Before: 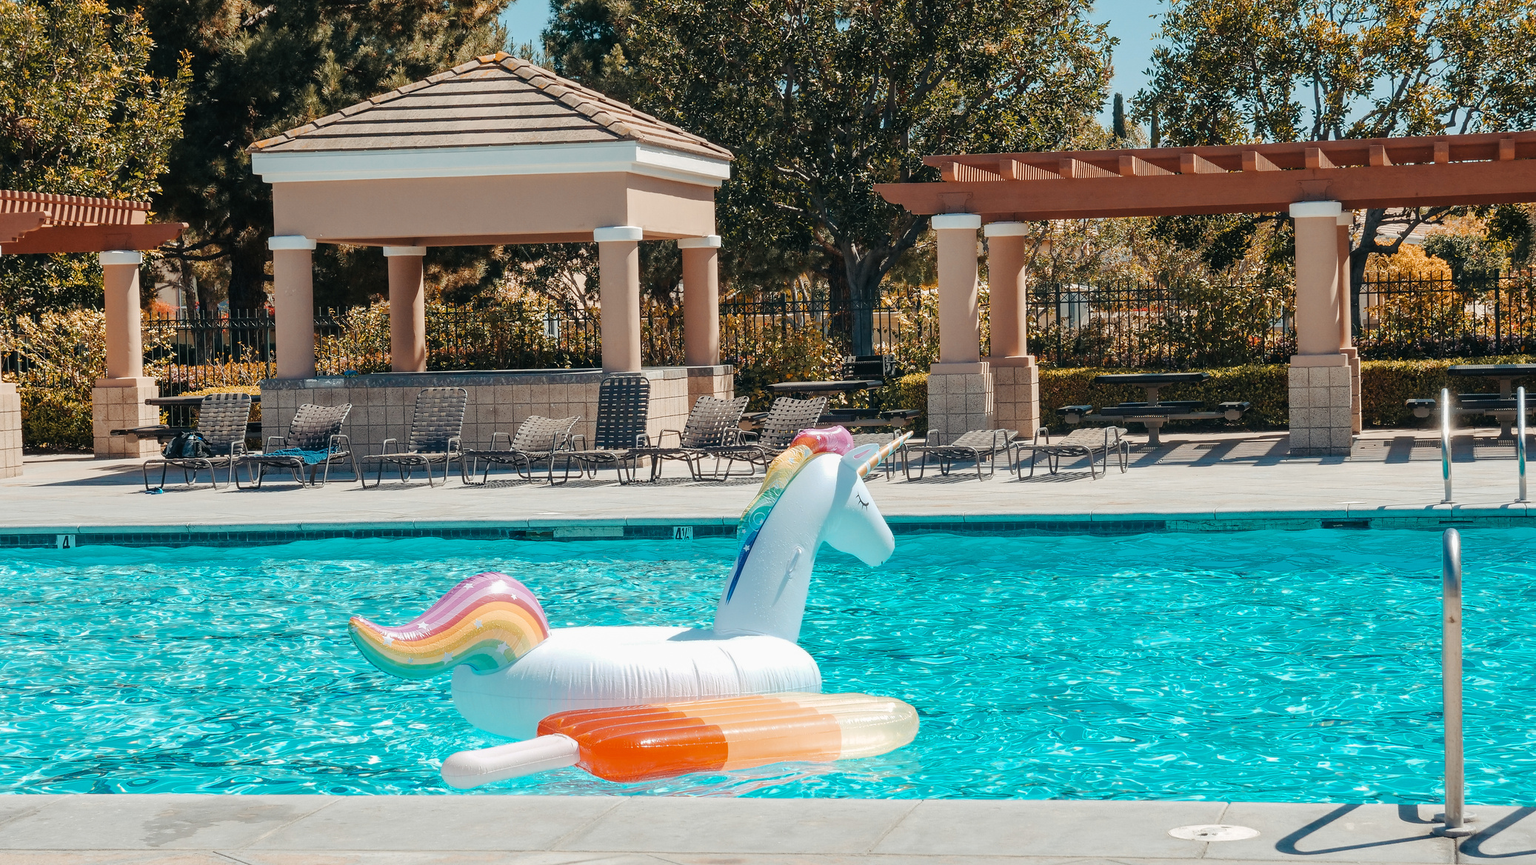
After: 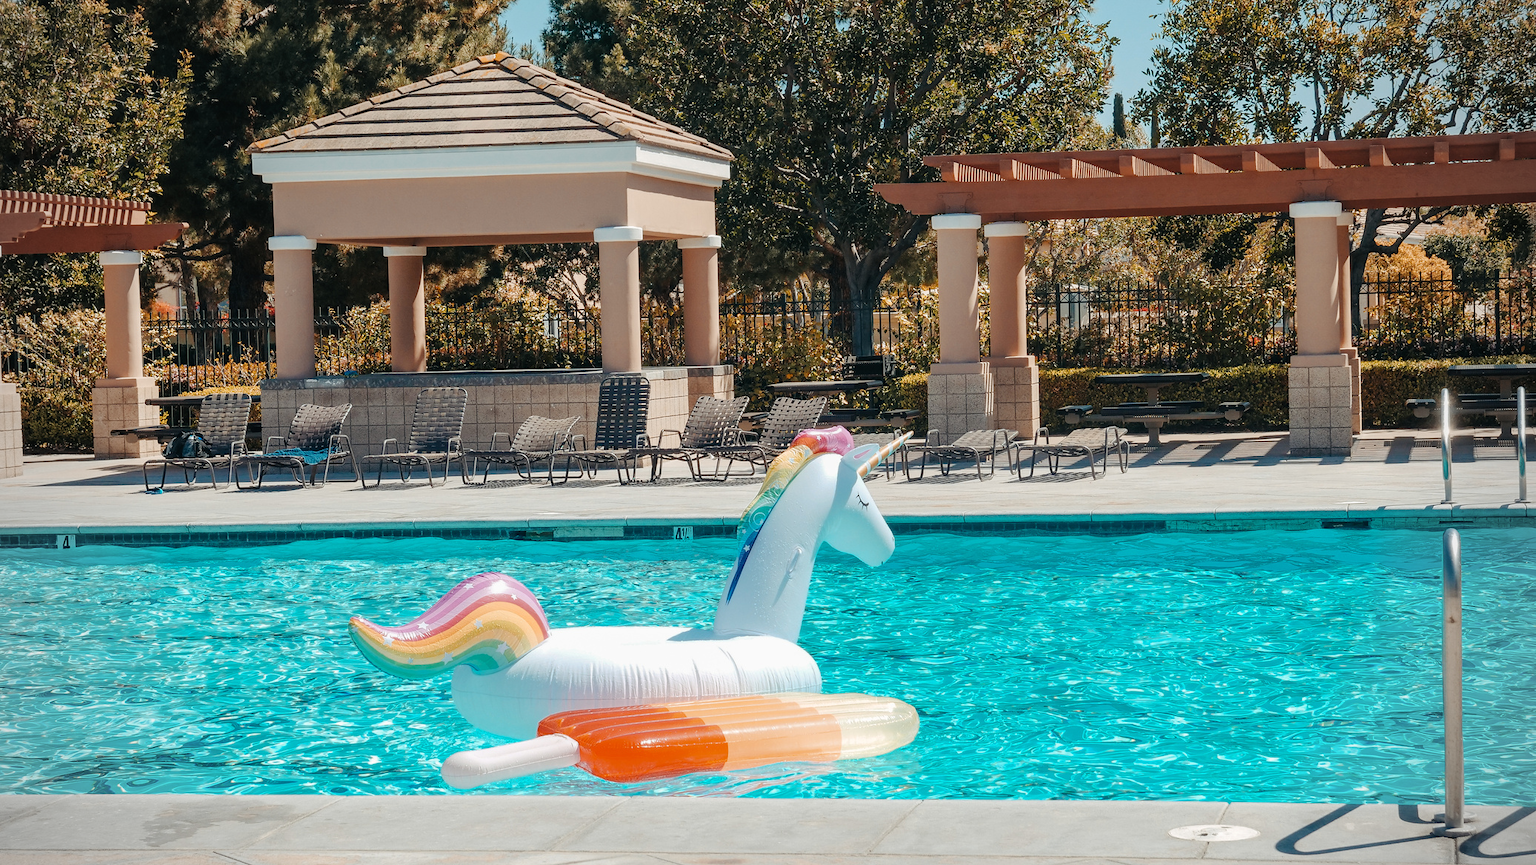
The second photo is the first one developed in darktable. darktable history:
vignetting: brightness -0.472
